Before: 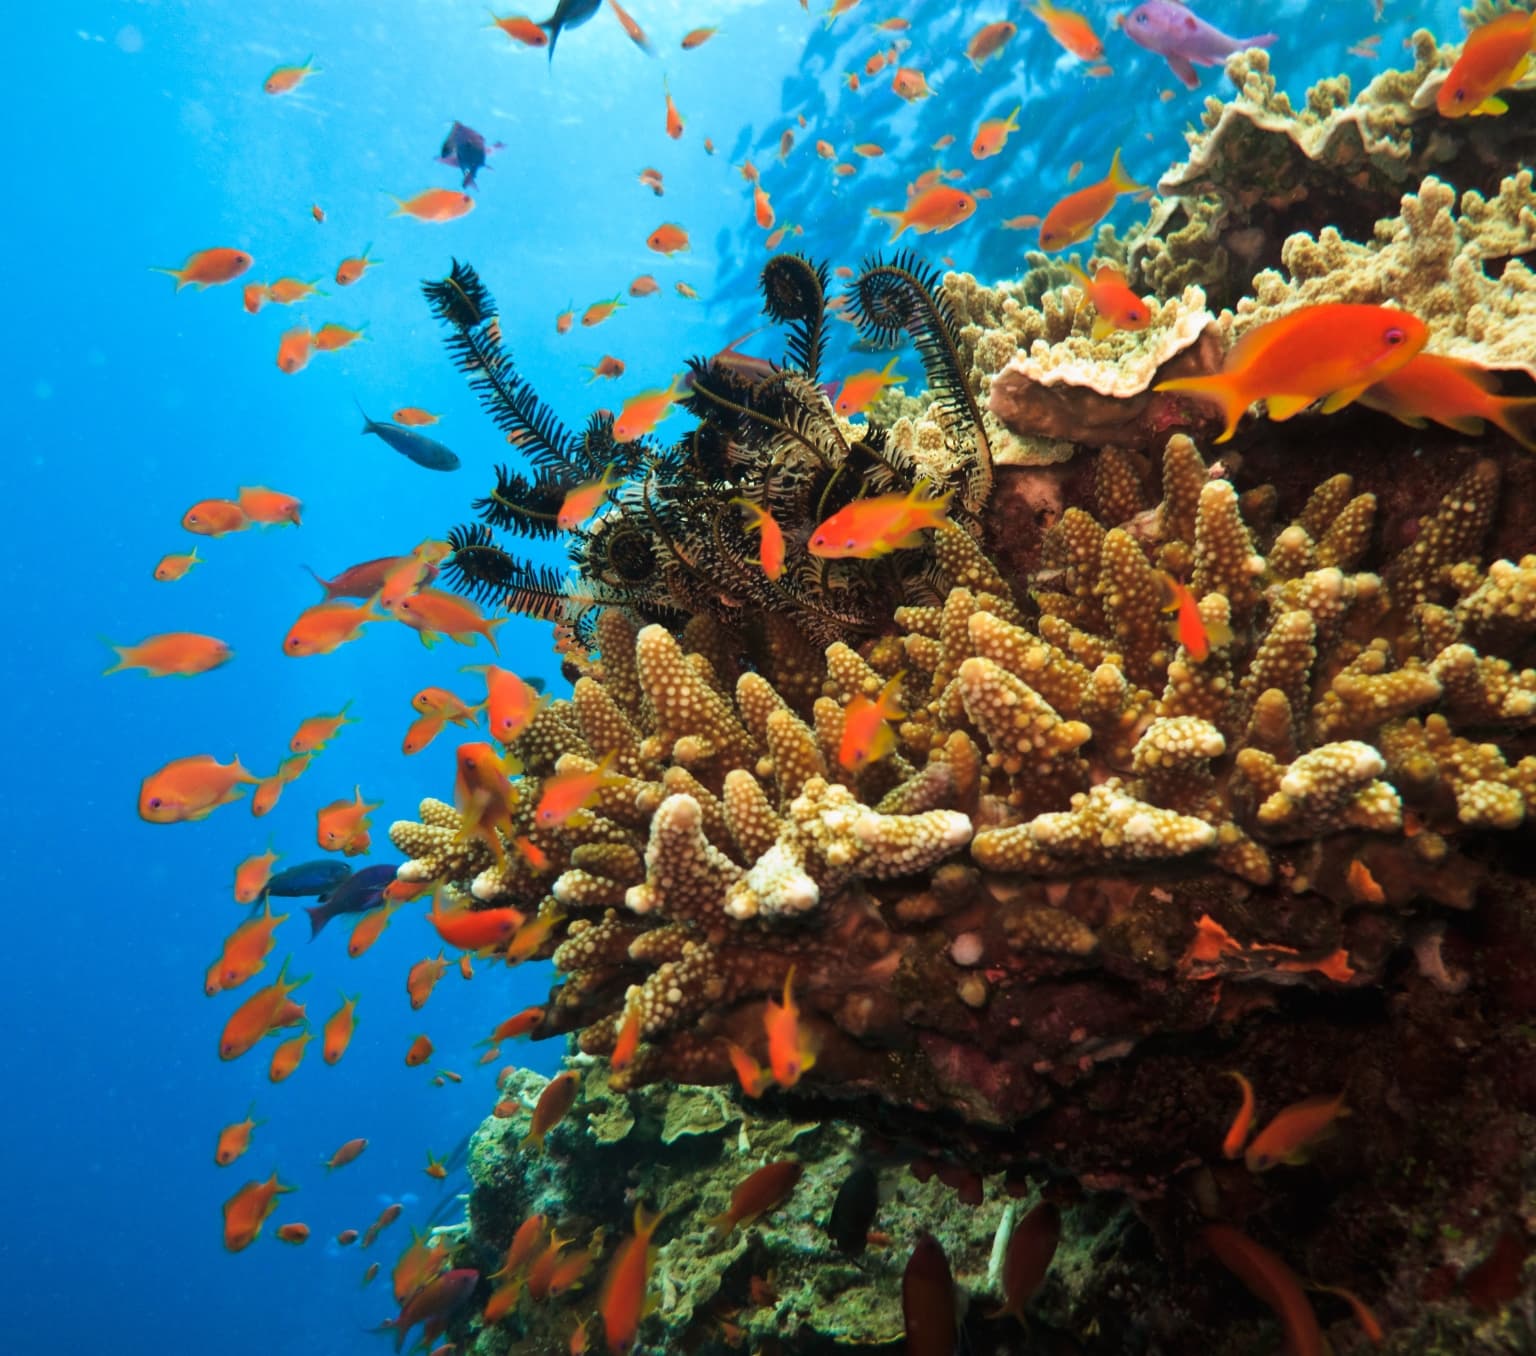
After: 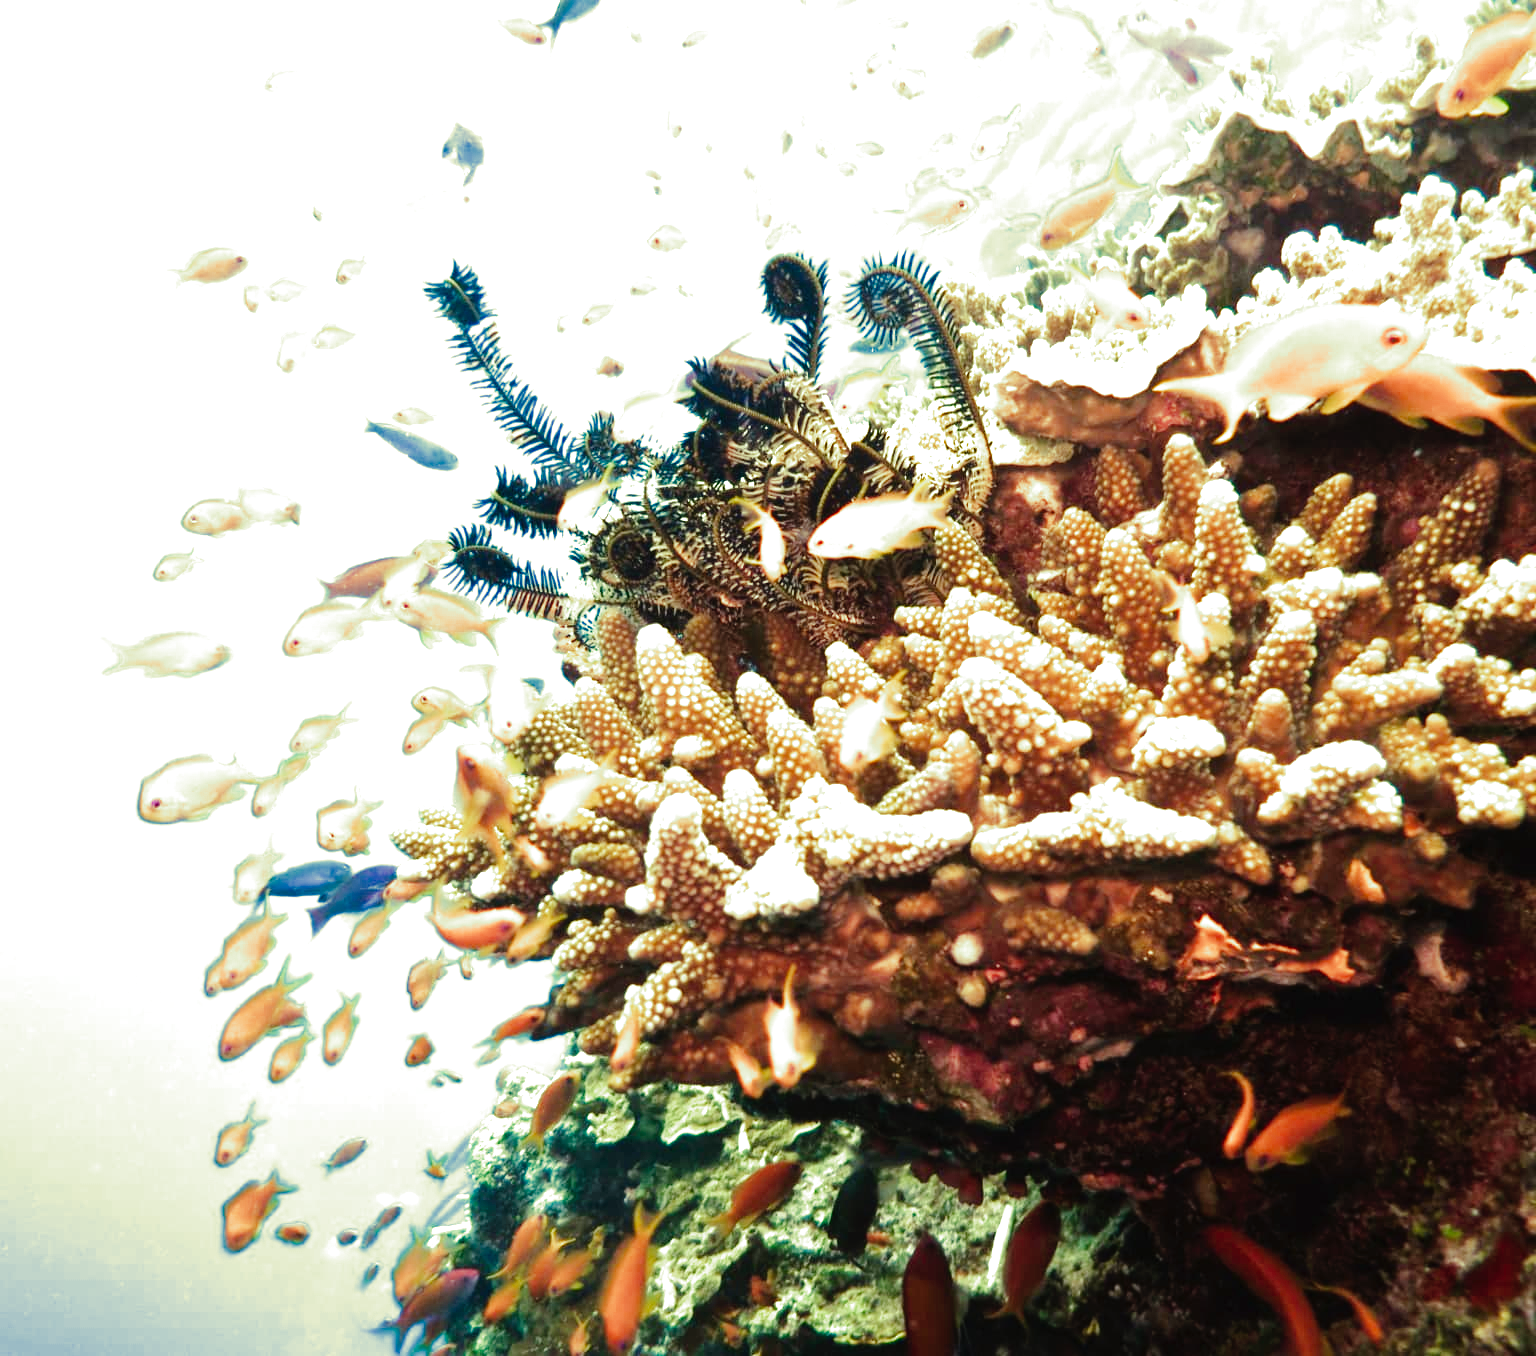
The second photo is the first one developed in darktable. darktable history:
tone curve: curves: ch0 [(0, 0) (0.003, 0.016) (0.011, 0.015) (0.025, 0.017) (0.044, 0.026) (0.069, 0.034) (0.1, 0.043) (0.136, 0.068) (0.177, 0.119) (0.224, 0.175) (0.277, 0.251) (0.335, 0.328) (0.399, 0.415) (0.468, 0.499) (0.543, 0.58) (0.623, 0.659) (0.709, 0.731) (0.801, 0.807) (0.898, 0.895) (1, 1)], preserve colors none
split-toning: shadows › hue 290.82°, shadows › saturation 0.34, highlights › saturation 0.38, balance 0, compress 50%
exposure: black level correction 0, exposure 1.675 EV, compensate exposure bias true, compensate highlight preservation false
